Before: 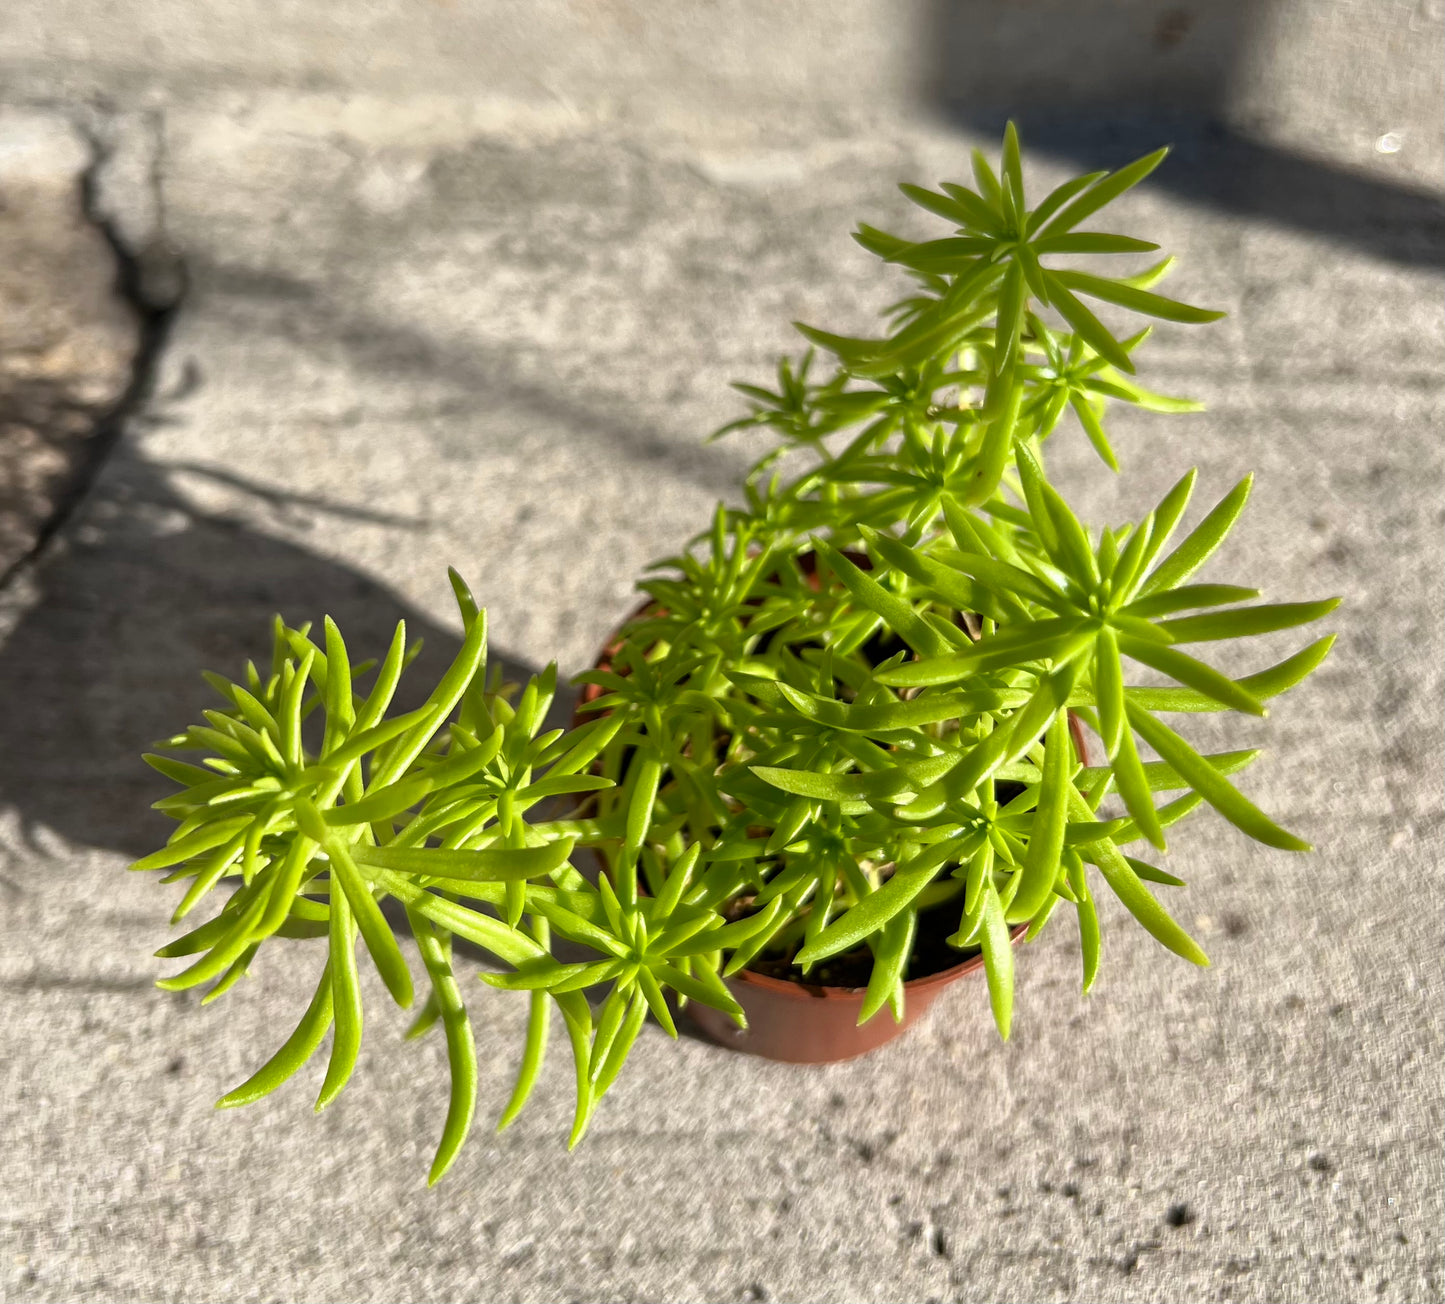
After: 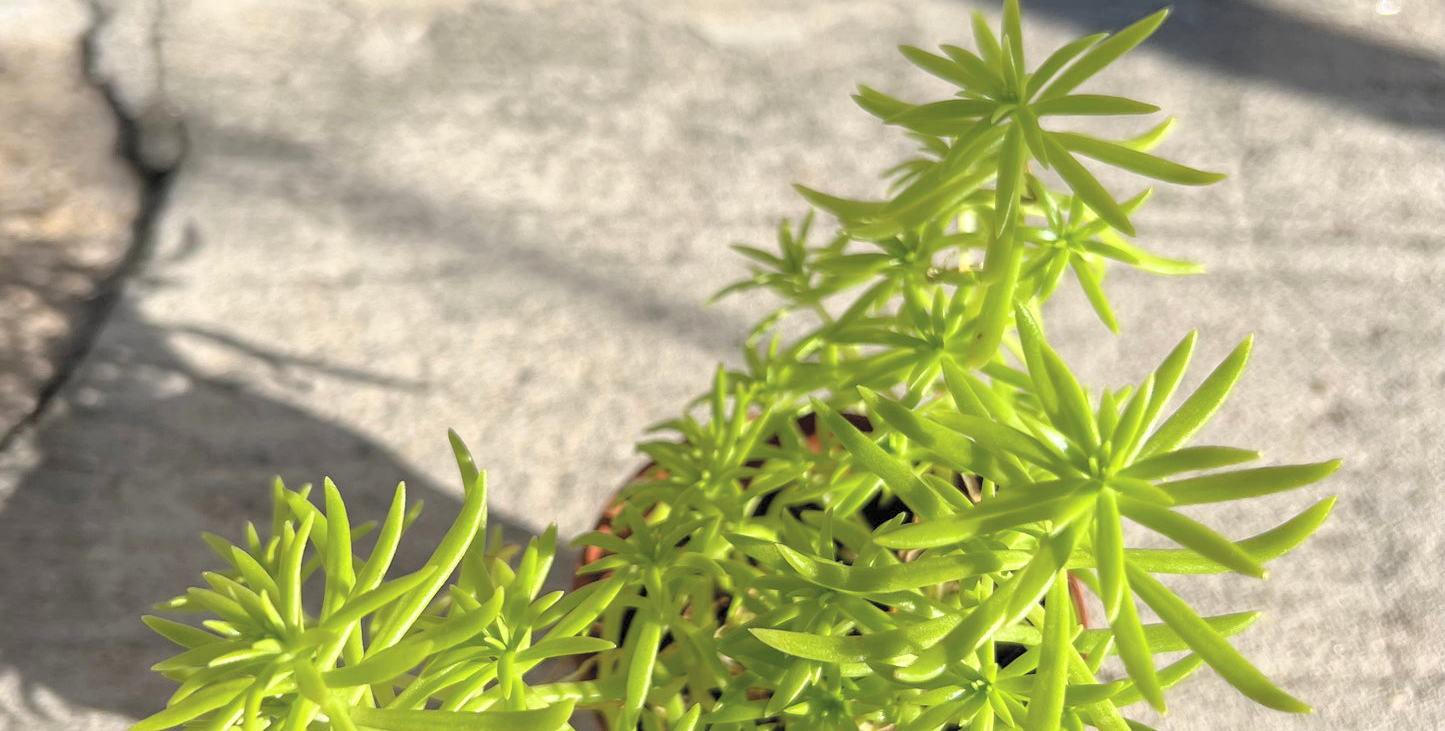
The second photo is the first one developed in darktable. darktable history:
crop and rotate: top 10.605%, bottom 33.274%
contrast brightness saturation: brightness 0.28
